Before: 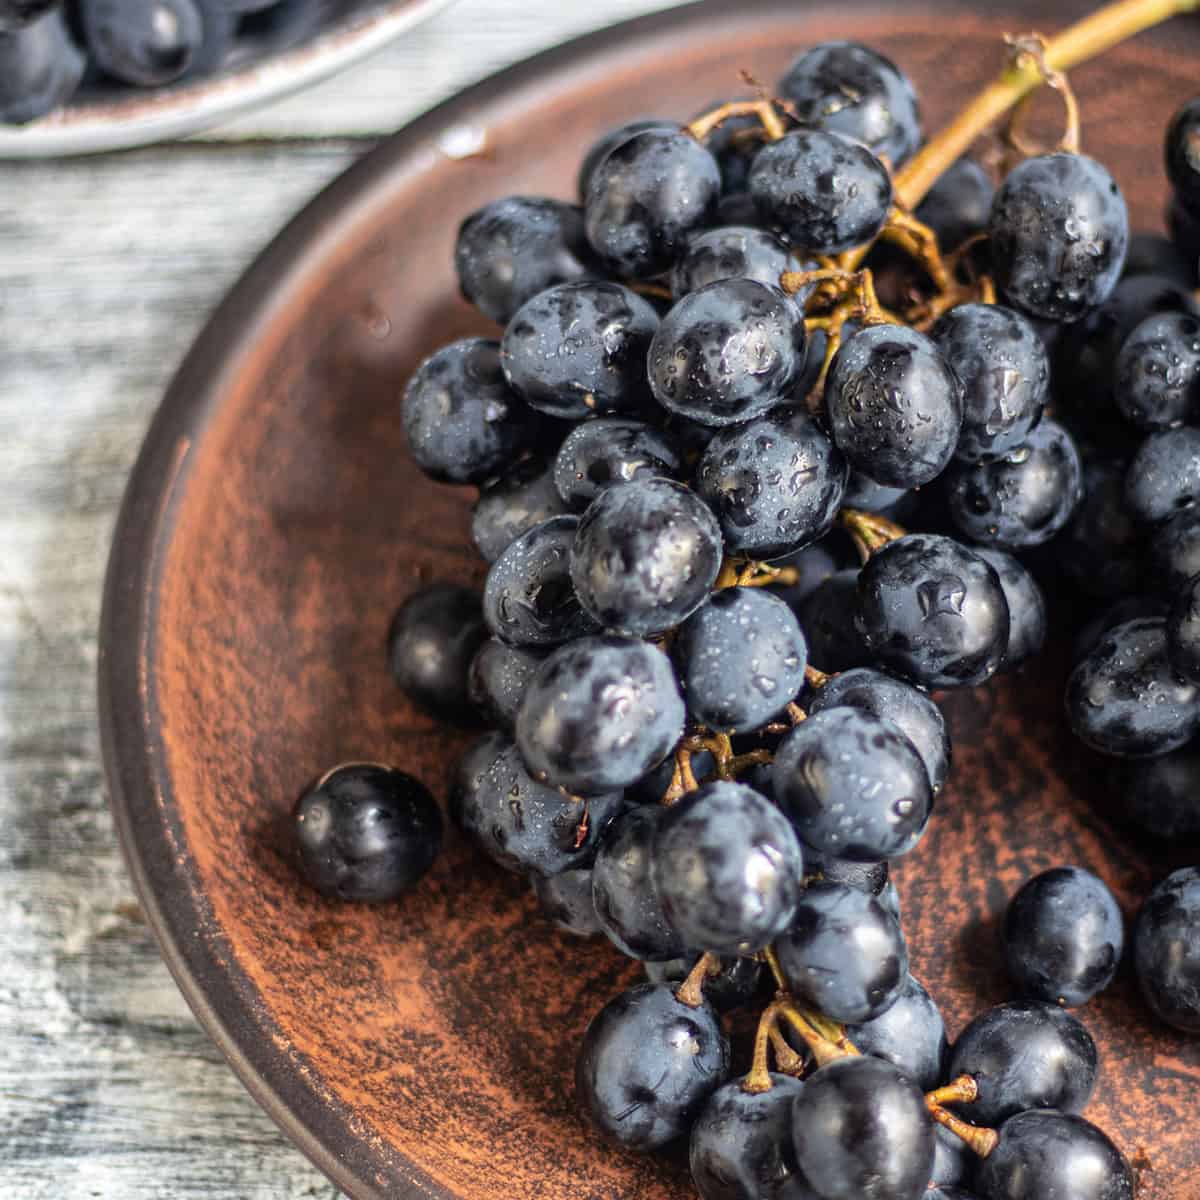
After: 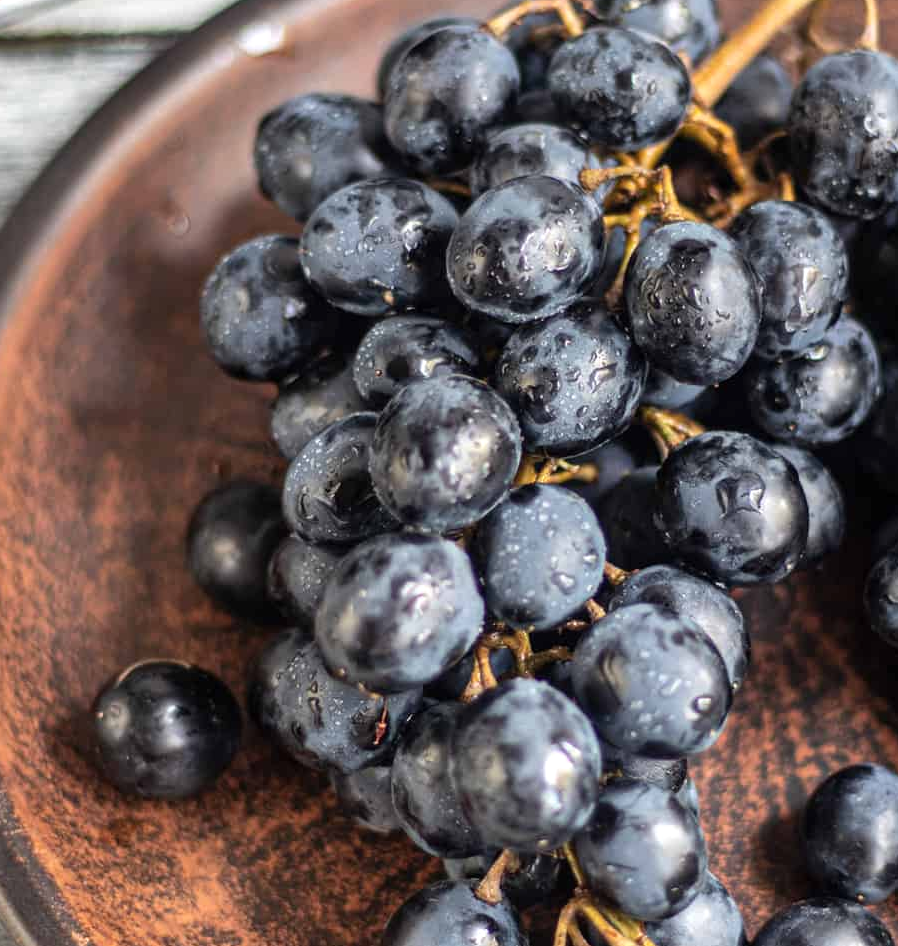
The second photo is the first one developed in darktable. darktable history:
shadows and highlights: radius 171.16, shadows 27, white point adjustment 3.13, highlights -67.95, soften with gaussian
crop: left 16.768%, top 8.653%, right 8.362%, bottom 12.485%
